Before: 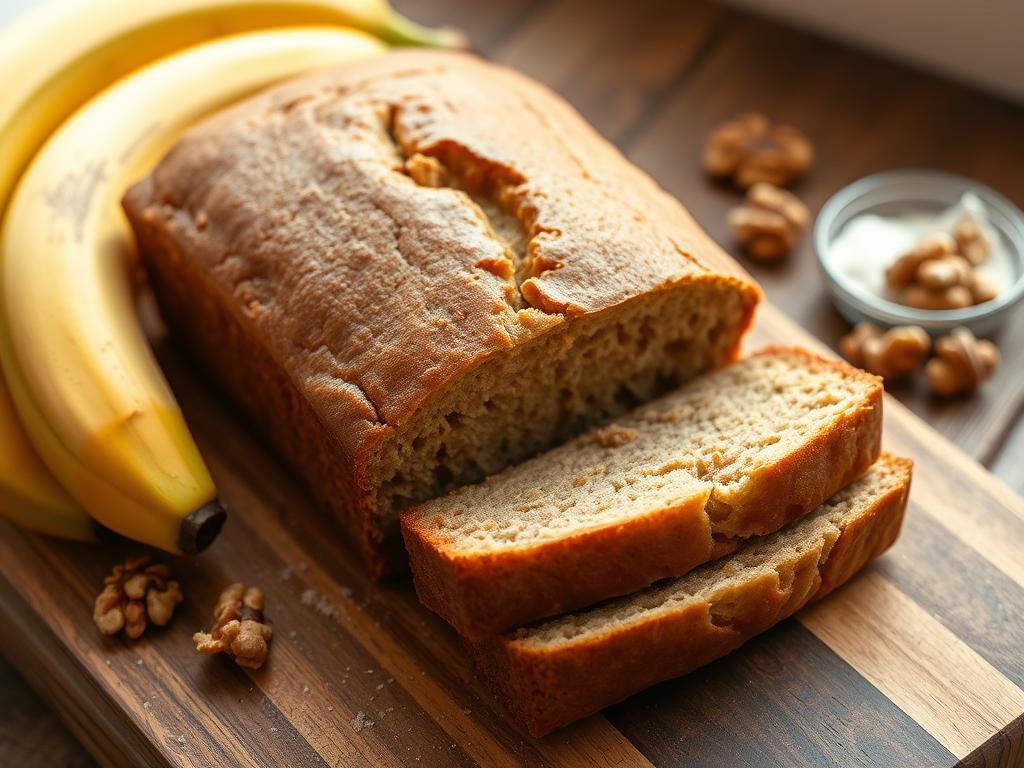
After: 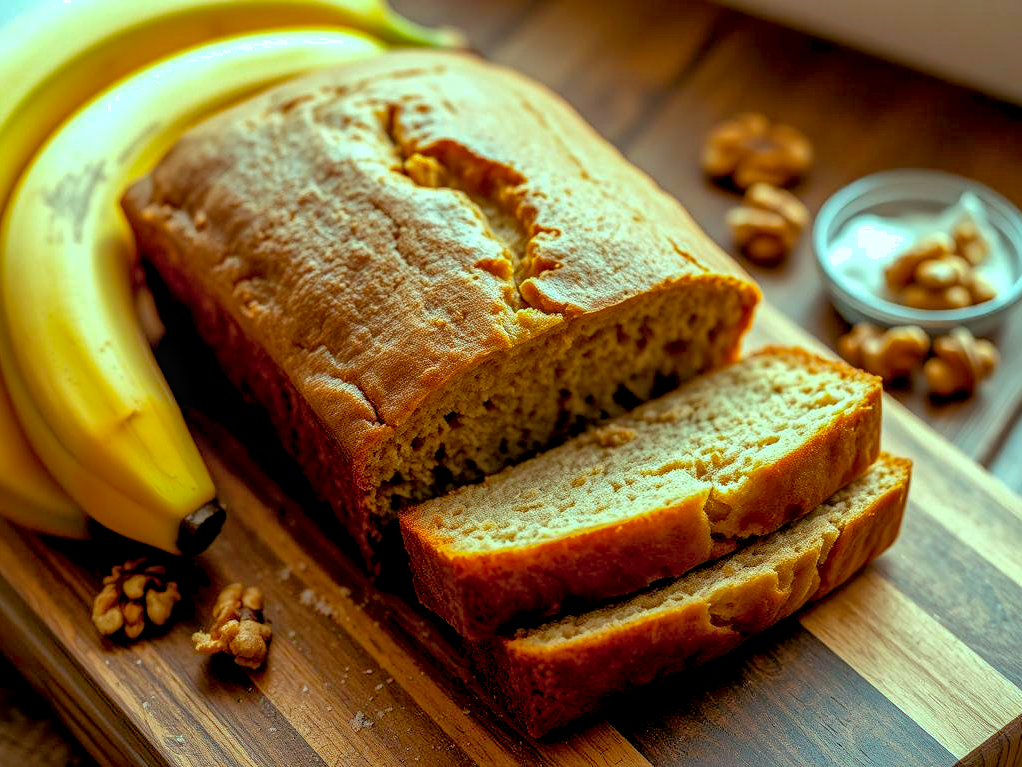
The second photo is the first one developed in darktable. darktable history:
shadows and highlights: on, module defaults
local contrast: highlights 62%, detail 143%, midtone range 0.421
crop: left 0.144%
color balance rgb: highlights gain › chroma 4.058%, highlights gain › hue 201.62°, global offset › luminance -0.84%, linear chroma grading › global chroma 9.077%, perceptual saturation grading › global saturation 16.738%, global vibrance 9.631%
